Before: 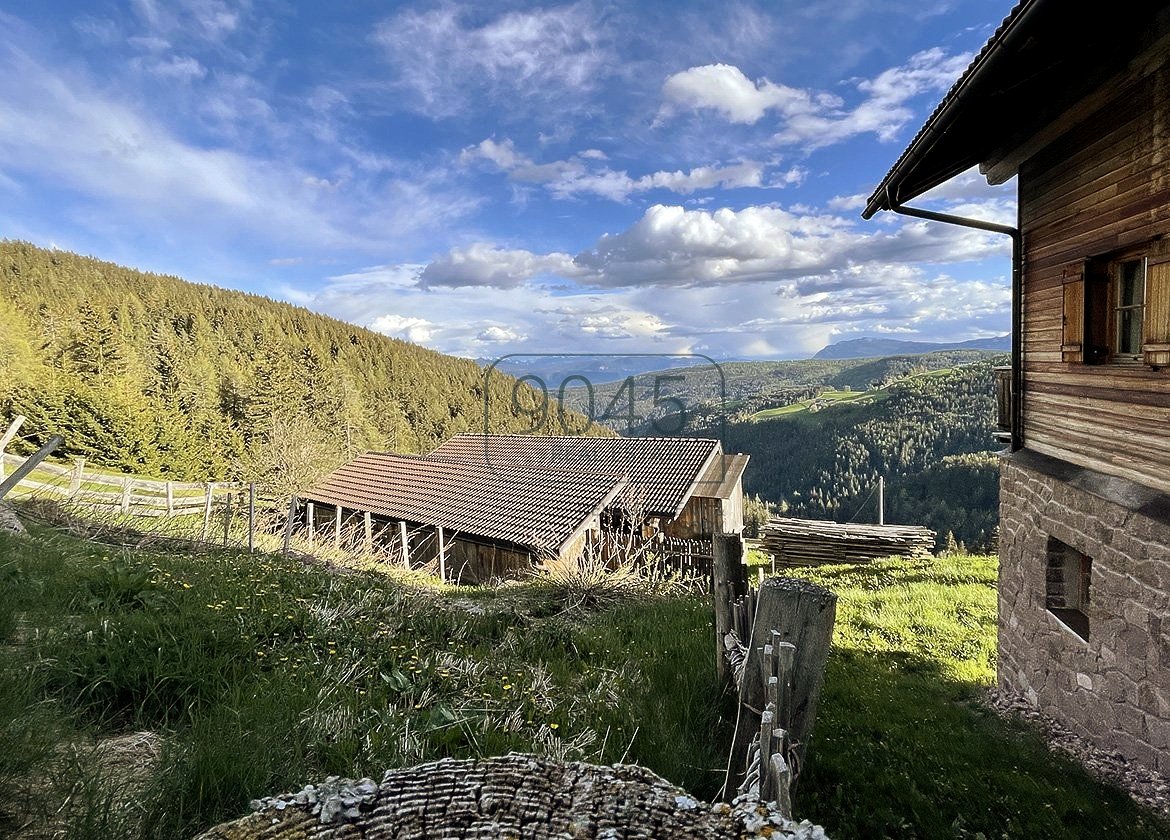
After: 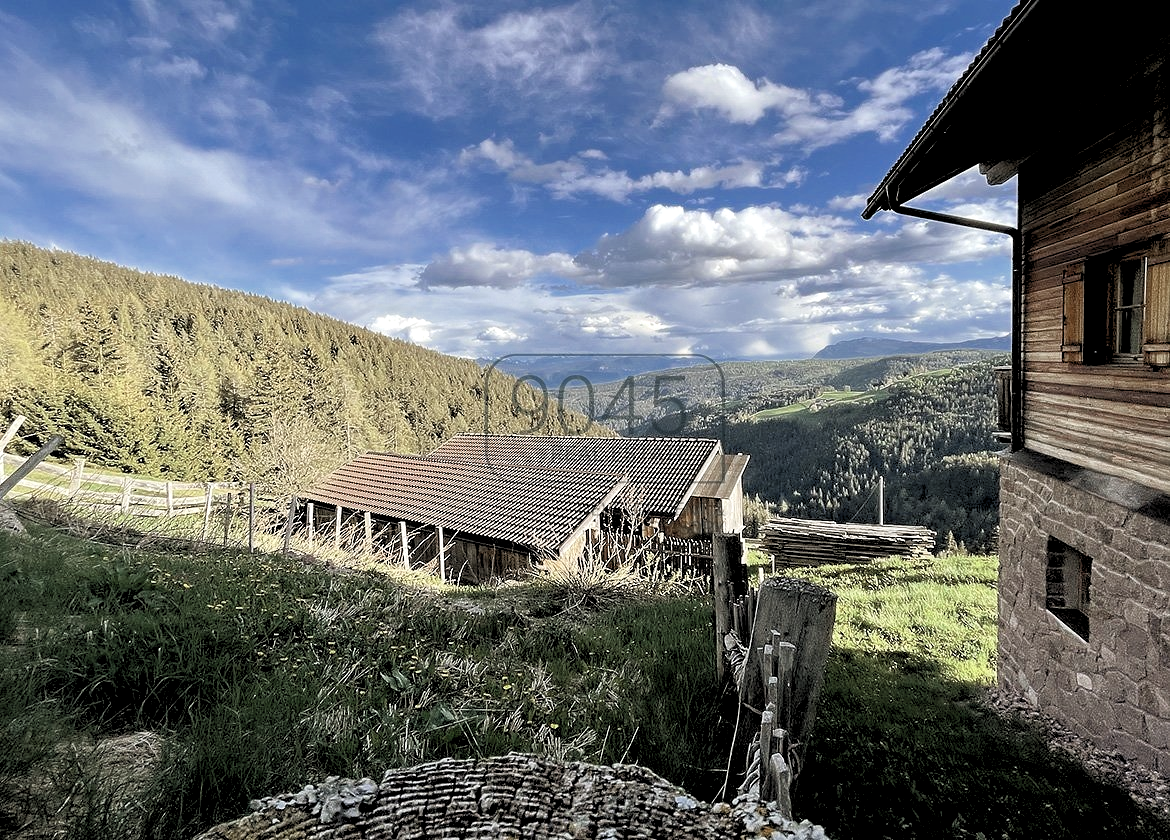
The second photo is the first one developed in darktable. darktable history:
contrast brightness saturation: saturation -0.05
rgb levels: levels [[0.013, 0.434, 0.89], [0, 0.5, 1], [0, 0.5, 1]]
color zones: curves: ch0 [(0, 0.5) (0.125, 0.4) (0.25, 0.5) (0.375, 0.4) (0.5, 0.4) (0.625, 0.35) (0.75, 0.35) (0.875, 0.5)]; ch1 [(0, 0.35) (0.125, 0.45) (0.25, 0.35) (0.375, 0.35) (0.5, 0.35) (0.625, 0.35) (0.75, 0.45) (0.875, 0.35)]; ch2 [(0, 0.6) (0.125, 0.5) (0.25, 0.5) (0.375, 0.6) (0.5, 0.6) (0.625, 0.5) (0.75, 0.5) (0.875, 0.5)]
